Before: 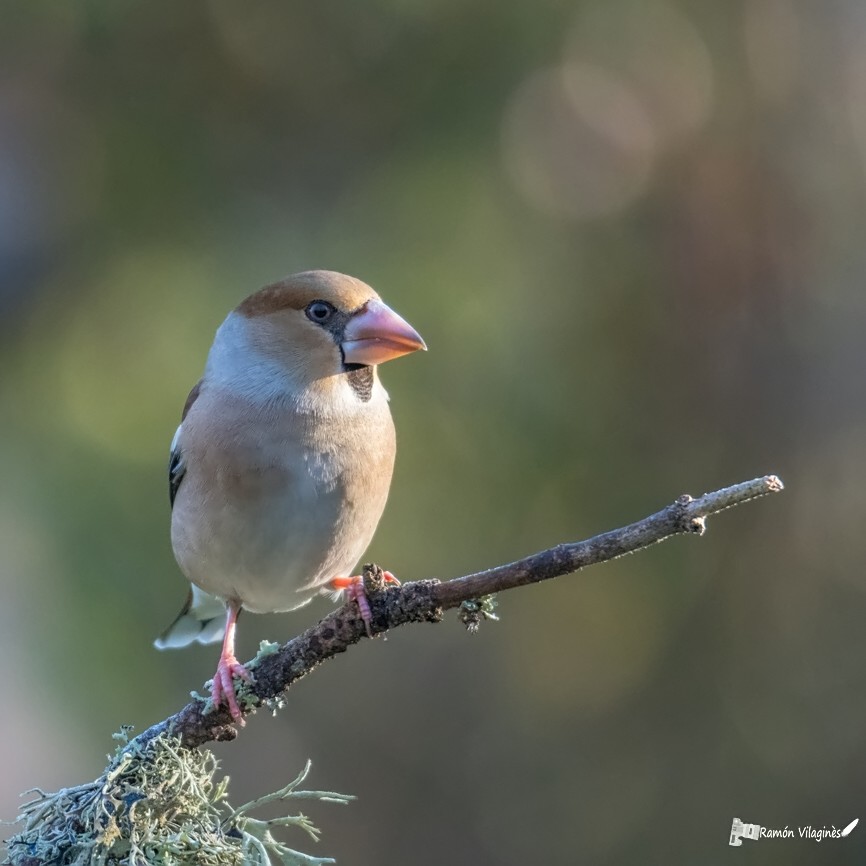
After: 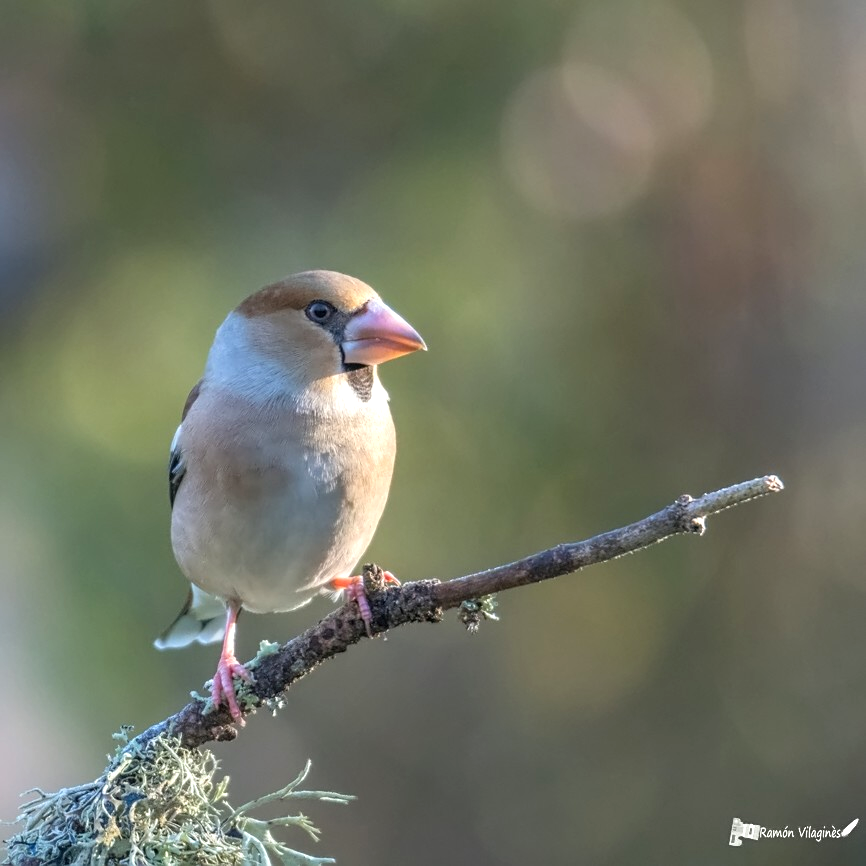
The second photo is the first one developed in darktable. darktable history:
exposure: exposure 0.423 EV, compensate highlight preservation false
